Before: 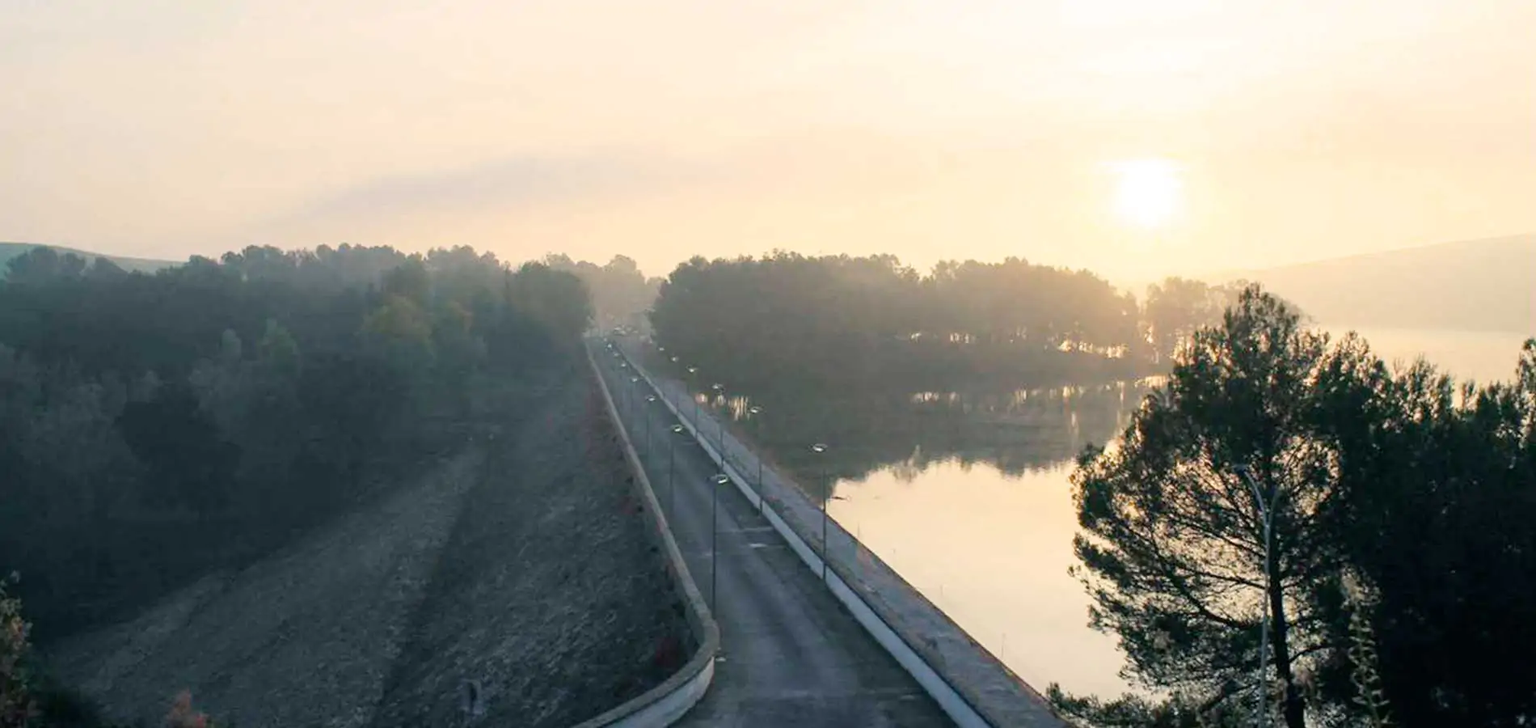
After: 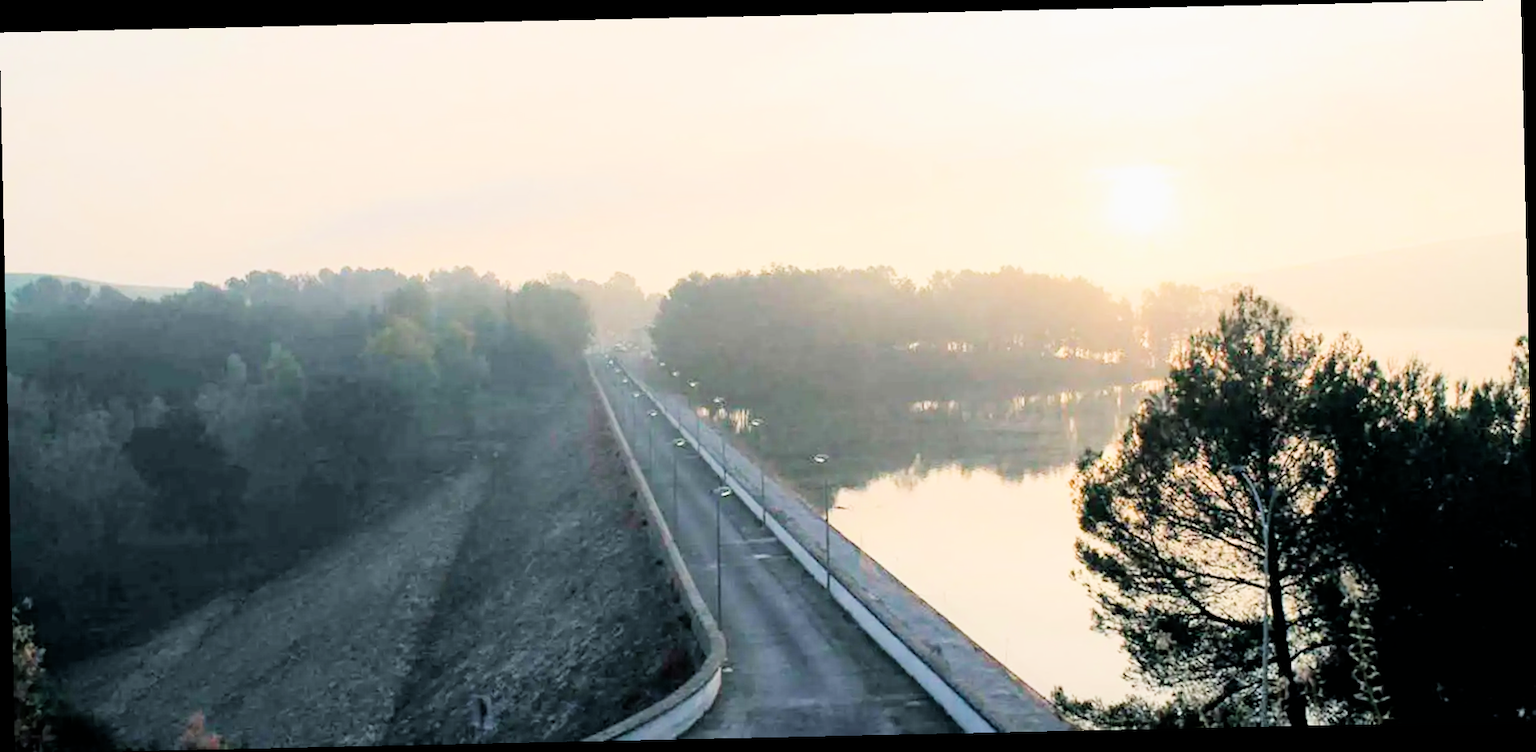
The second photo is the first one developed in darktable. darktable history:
filmic rgb: black relative exposure -5 EV, hardness 2.88, contrast 1.2
exposure: black level correction 0.001, exposure 1.05 EV, compensate exposure bias true, compensate highlight preservation false
rotate and perspective: rotation -1.24°, automatic cropping off
